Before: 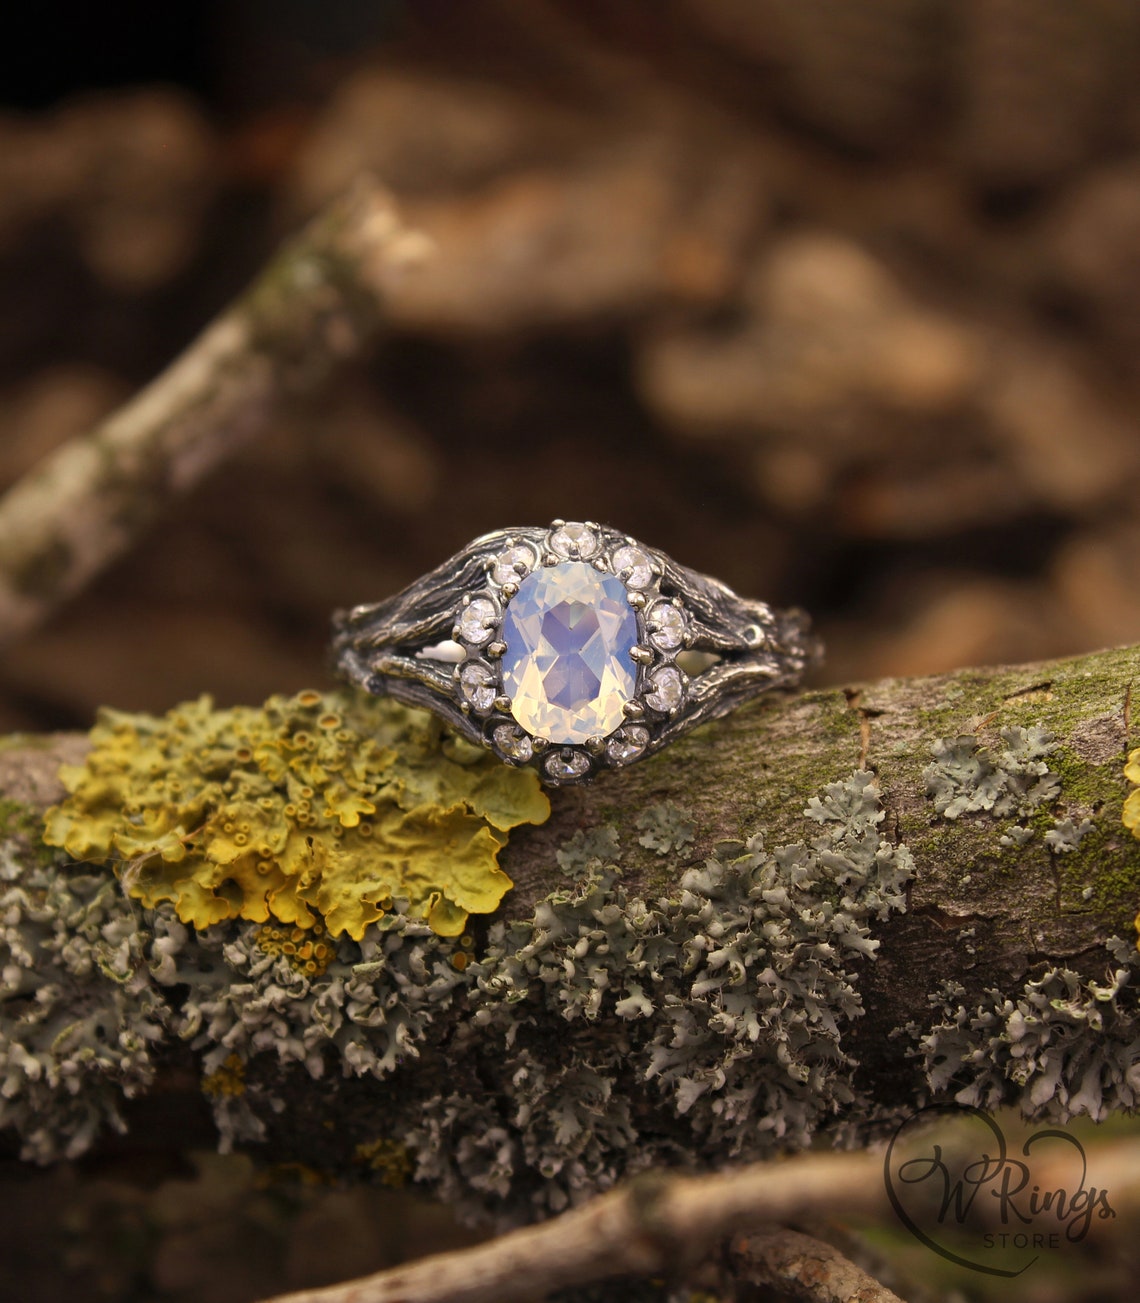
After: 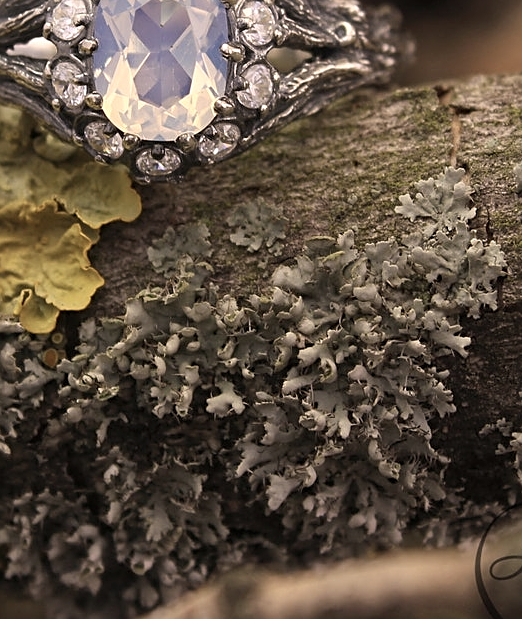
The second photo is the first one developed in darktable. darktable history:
shadows and highlights: shadows 29.72, highlights -30.41, low approximation 0.01, soften with gaussian
sharpen: on, module defaults
crop: left 35.917%, top 46.283%, right 18.229%, bottom 6.19%
color correction: highlights a* 5.59, highlights b* 5.23, saturation 0.653
